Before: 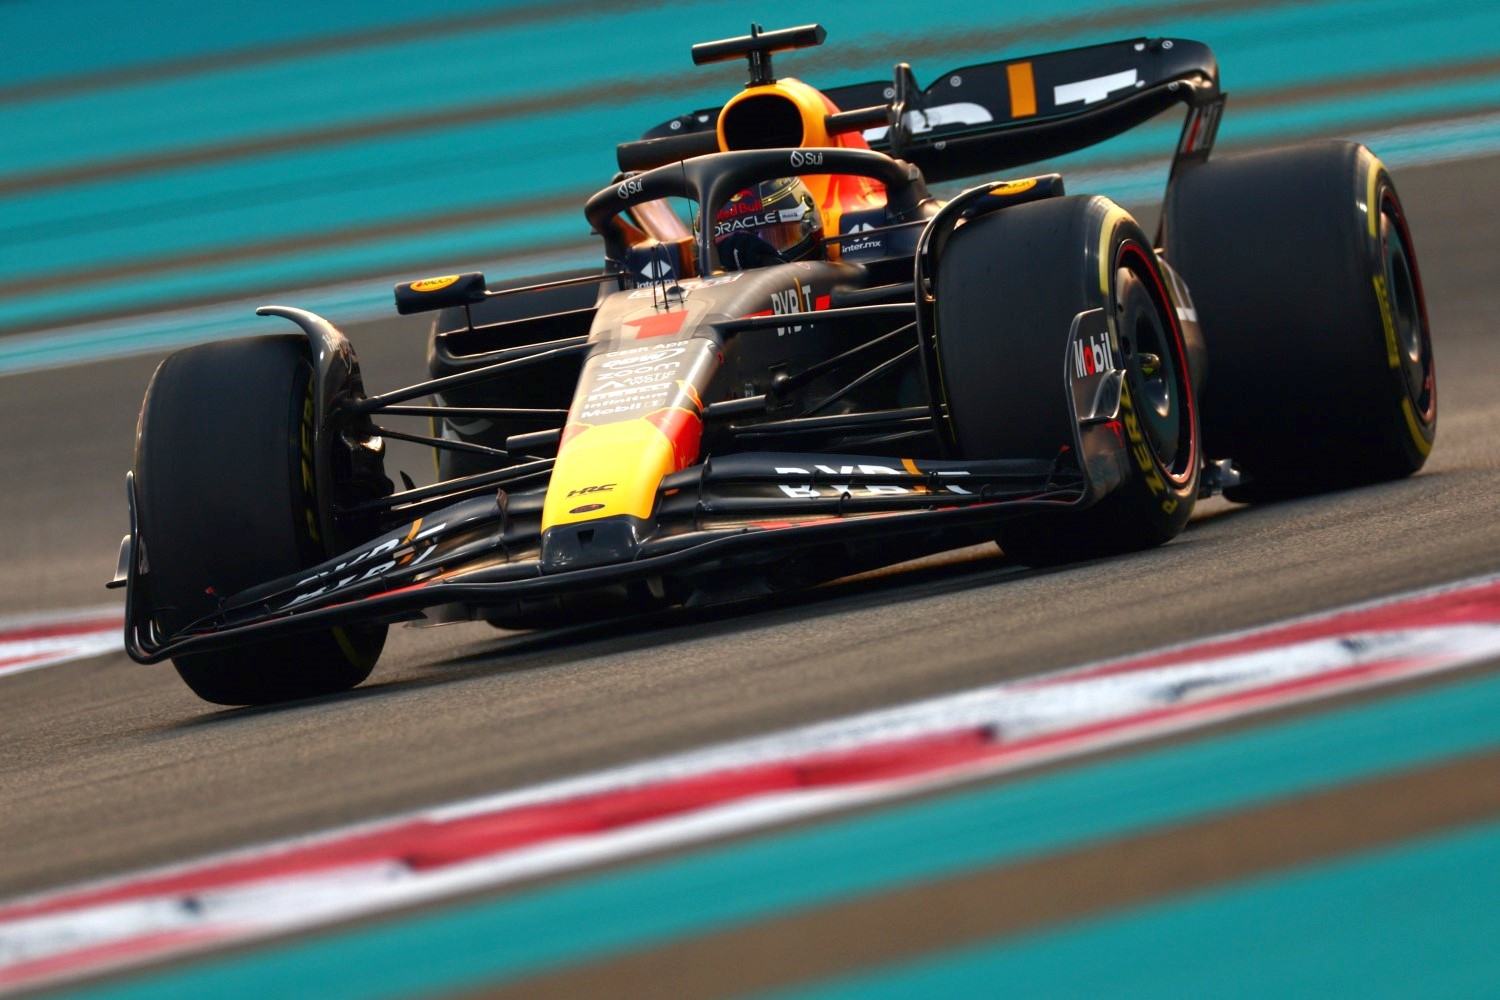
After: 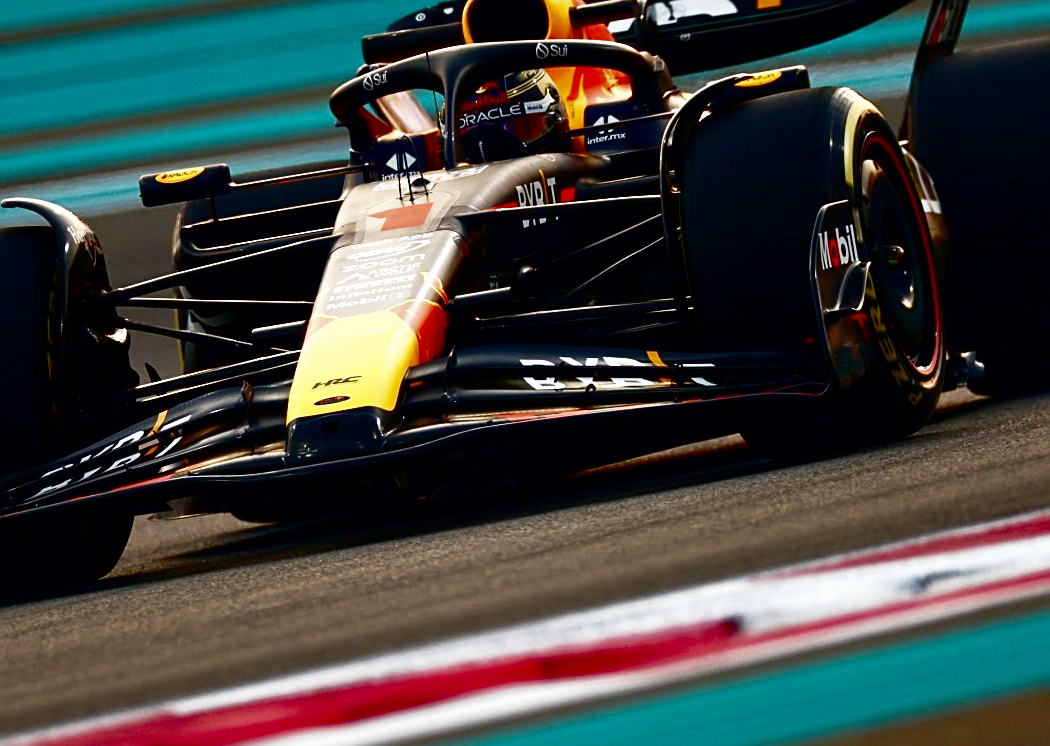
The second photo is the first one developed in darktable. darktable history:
base curve: curves: ch0 [(0, 0) (0.028, 0.03) (0.121, 0.232) (0.46, 0.748) (0.859, 0.968) (1, 1)], preserve colors none
sharpen: on, module defaults
crop and rotate: left 17.06%, top 10.871%, right 12.924%, bottom 14.524%
contrast brightness saturation: brightness -0.522
